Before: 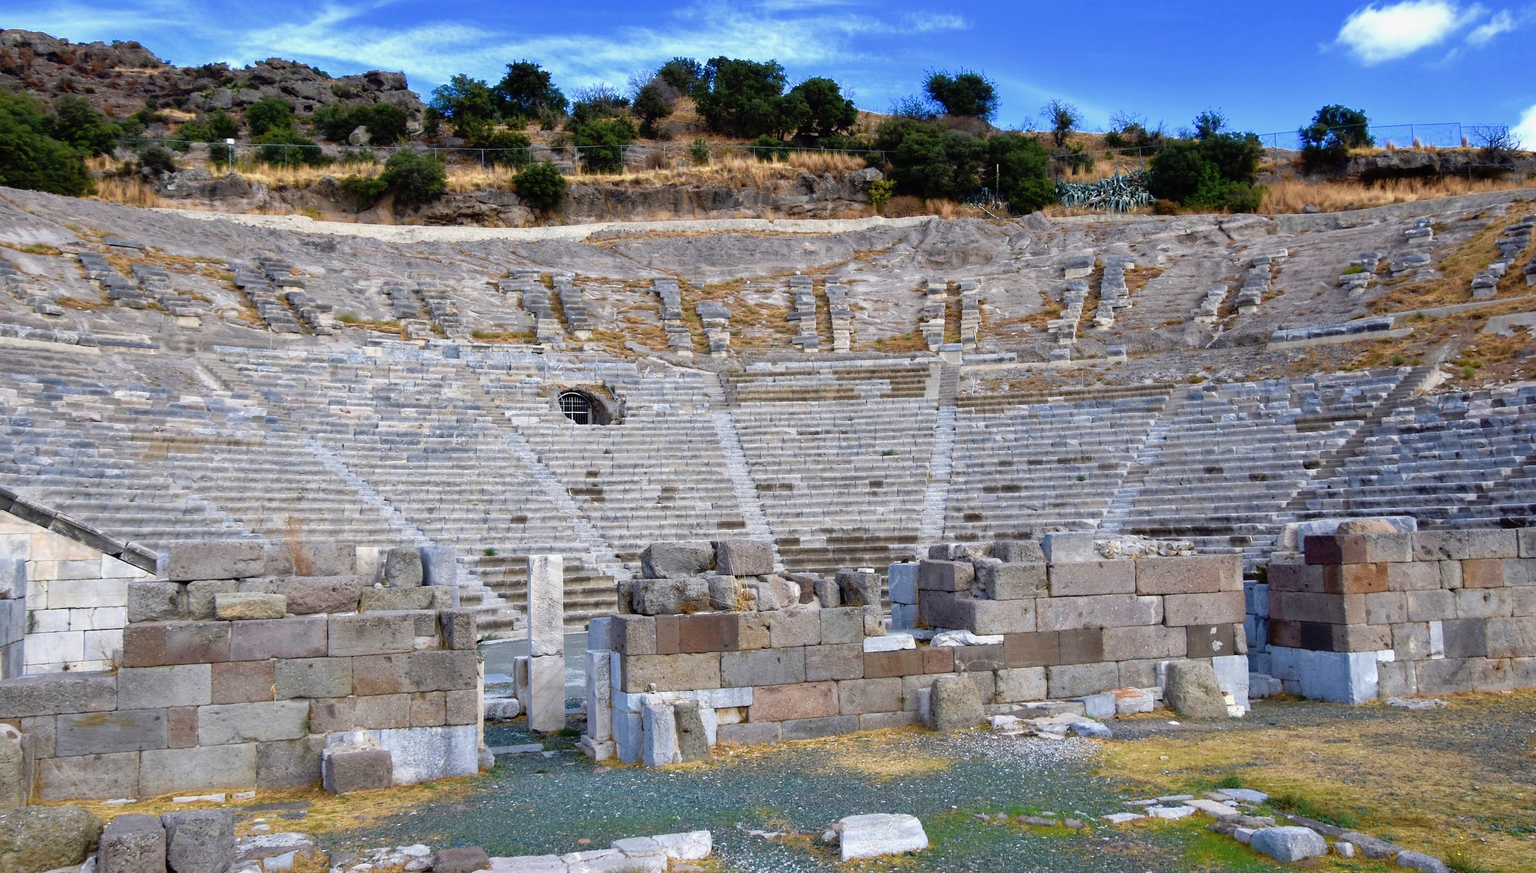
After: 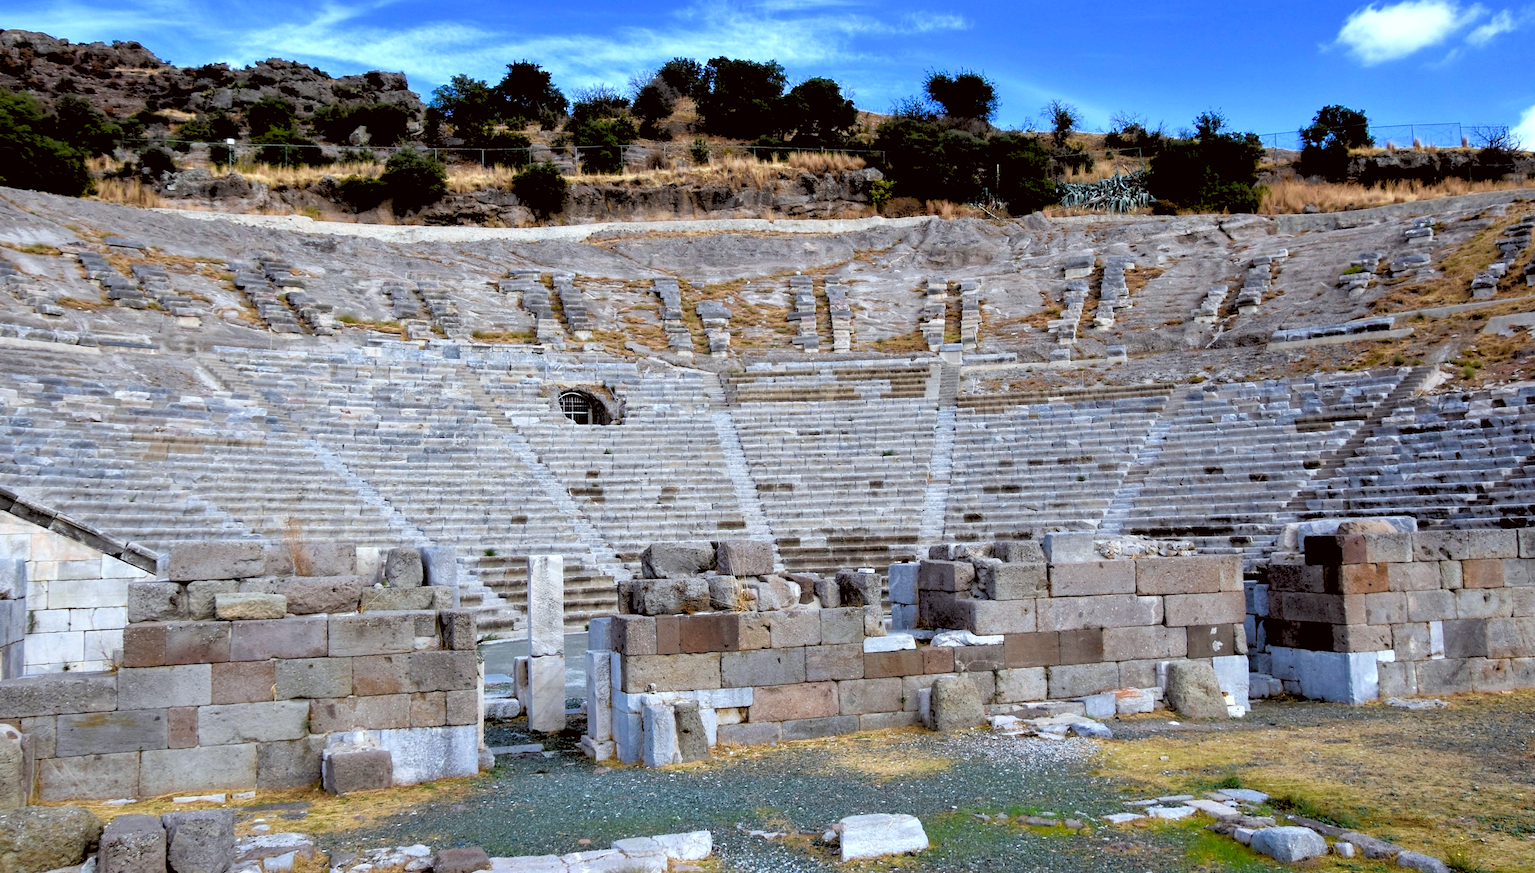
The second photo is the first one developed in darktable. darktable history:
rgb levels: levels [[0.029, 0.461, 0.922], [0, 0.5, 1], [0, 0.5, 1]]
color correction: highlights a* -3.28, highlights b* -6.24, shadows a* 3.1, shadows b* 5.19
